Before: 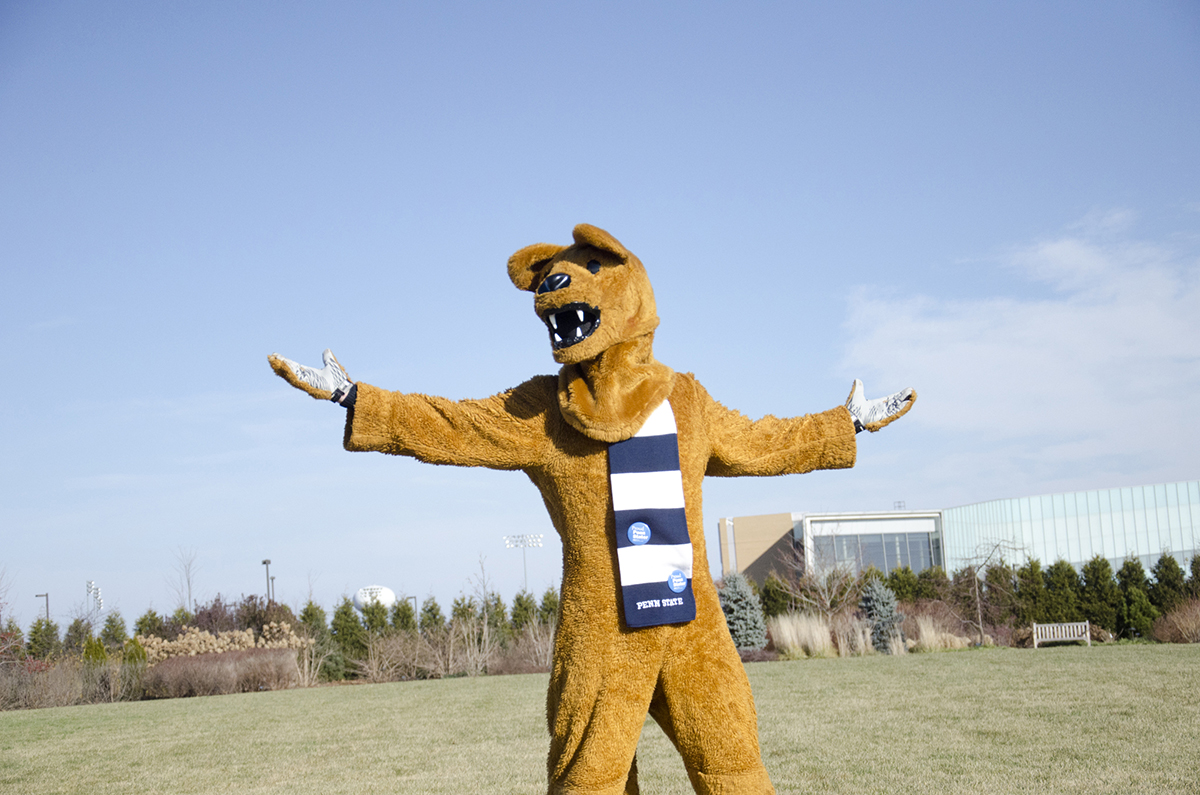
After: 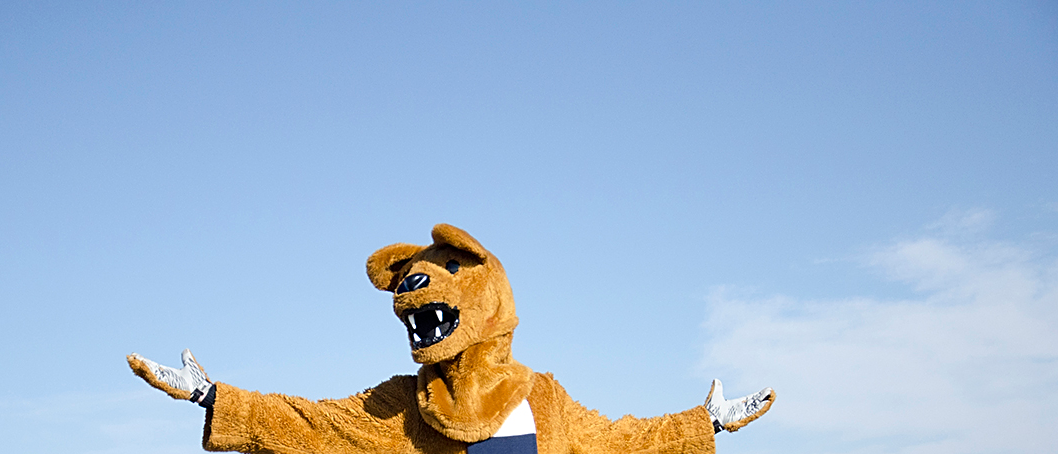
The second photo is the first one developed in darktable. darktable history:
sharpen: on, module defaults
crop and rotate: left 11.812%, bottom 42.776%
